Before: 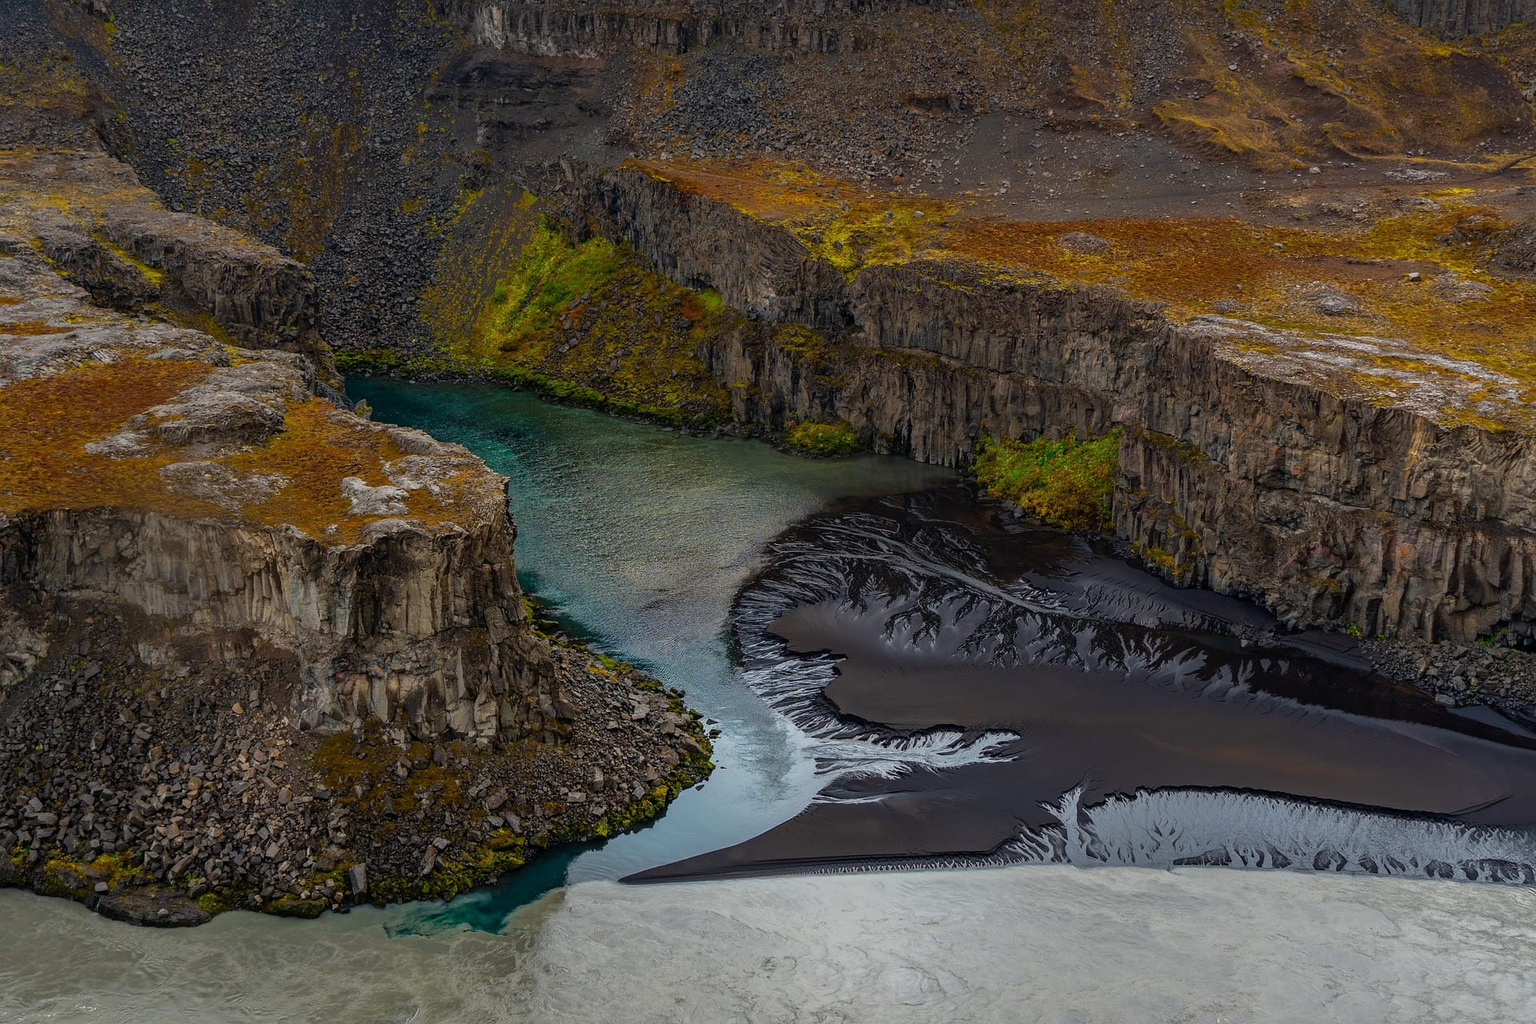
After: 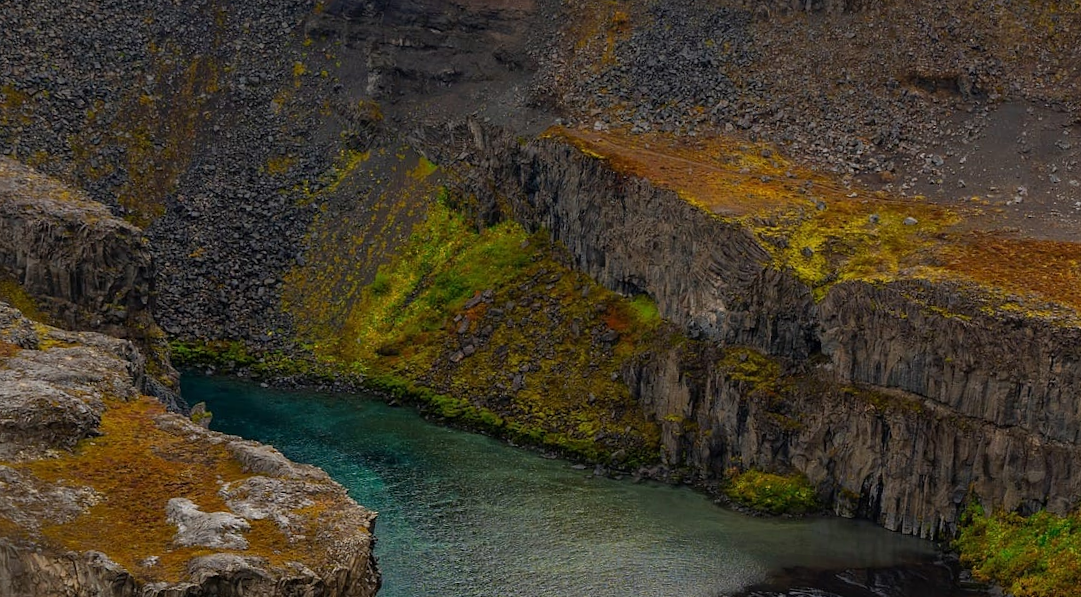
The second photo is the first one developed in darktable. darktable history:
rotate and perspective: rotation 4.1°, automatic cropping off
crop: left 15.306%, top 9.065%, right 30.789%, bottom 48.638%
